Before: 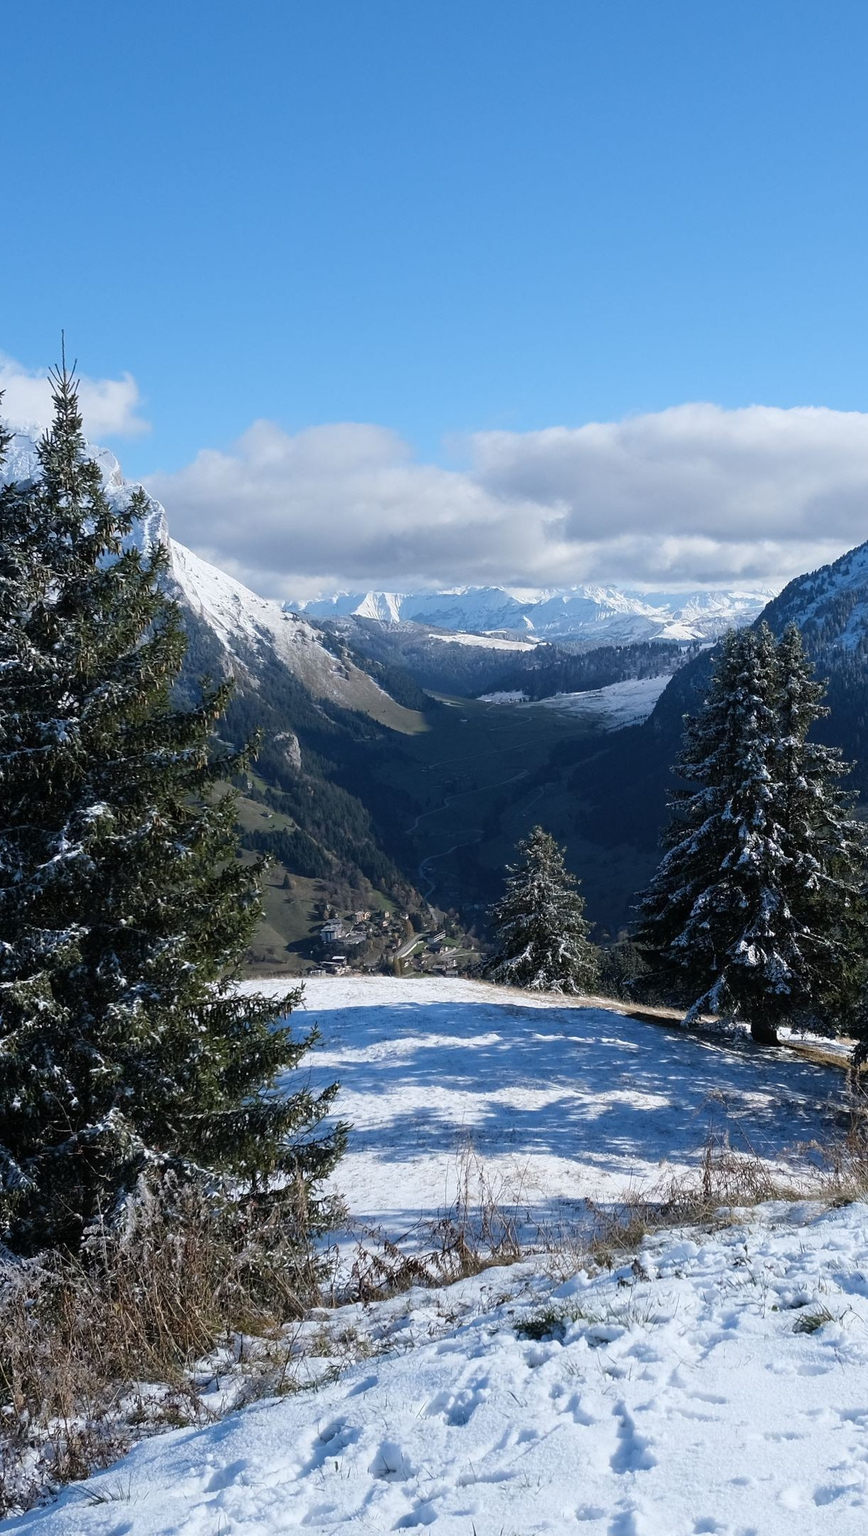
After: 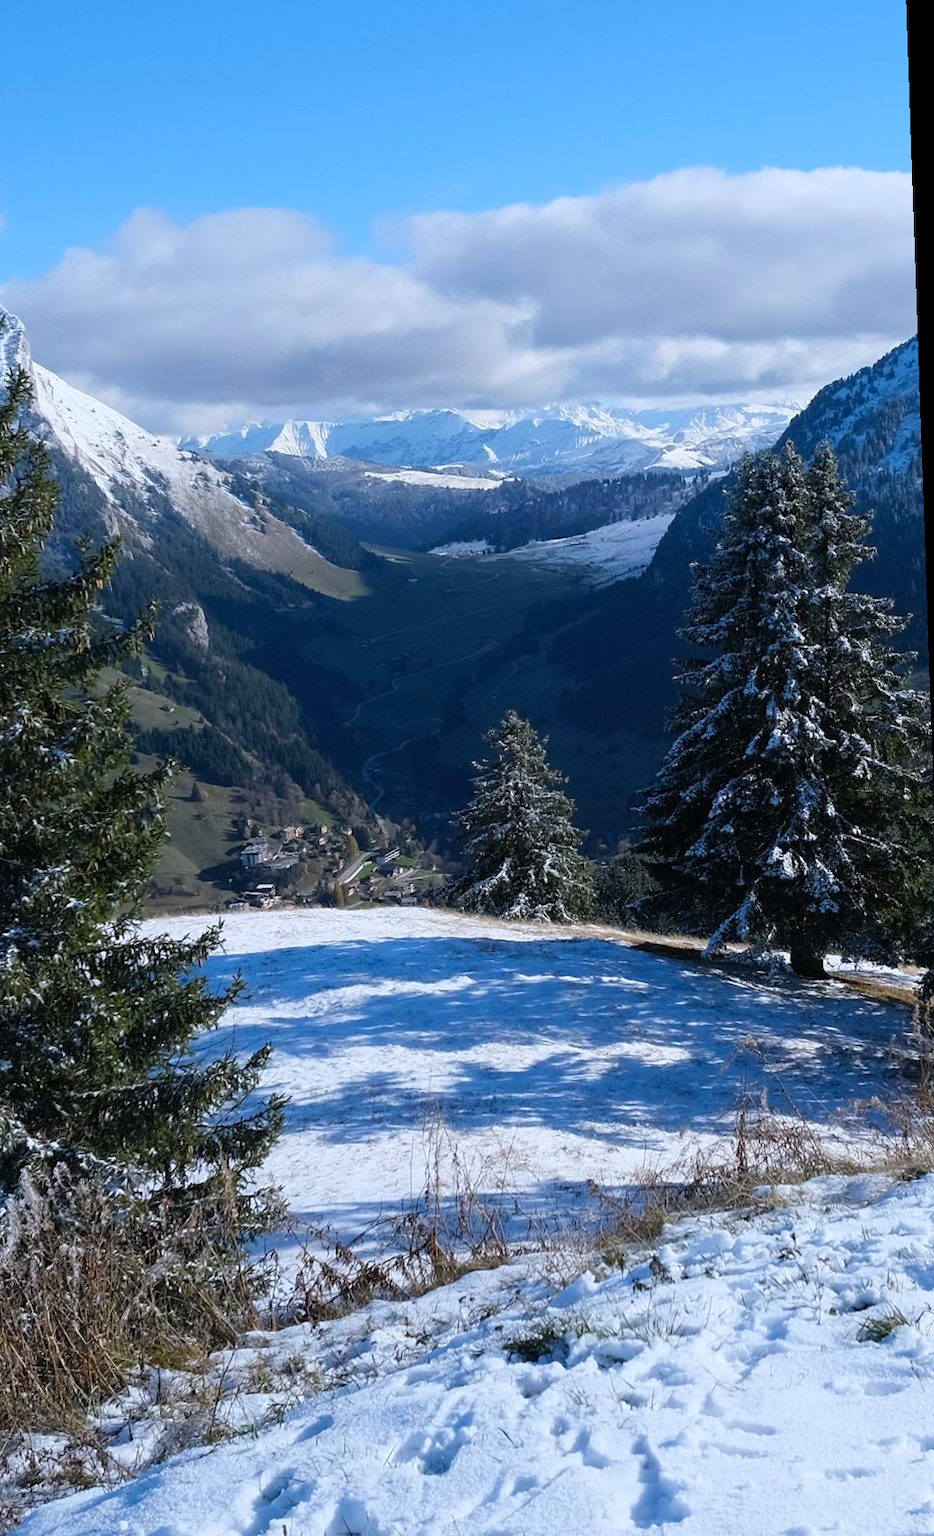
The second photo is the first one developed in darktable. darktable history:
rotate and perspective: rotation -2°, crop left 0.022, crop right 0.978, crop top 0.049, crop bottom 0.951
base curve: curves: ch0 [(0, 0) (0.297, 0.298) (1, 1)], preserve colors none
color balance rgb: perceptual saturation grading › global saturation 20%, global vibrance 10%
crop: left 16.315%, top 14.246%
white balance: red 0.983, blue 1.036
